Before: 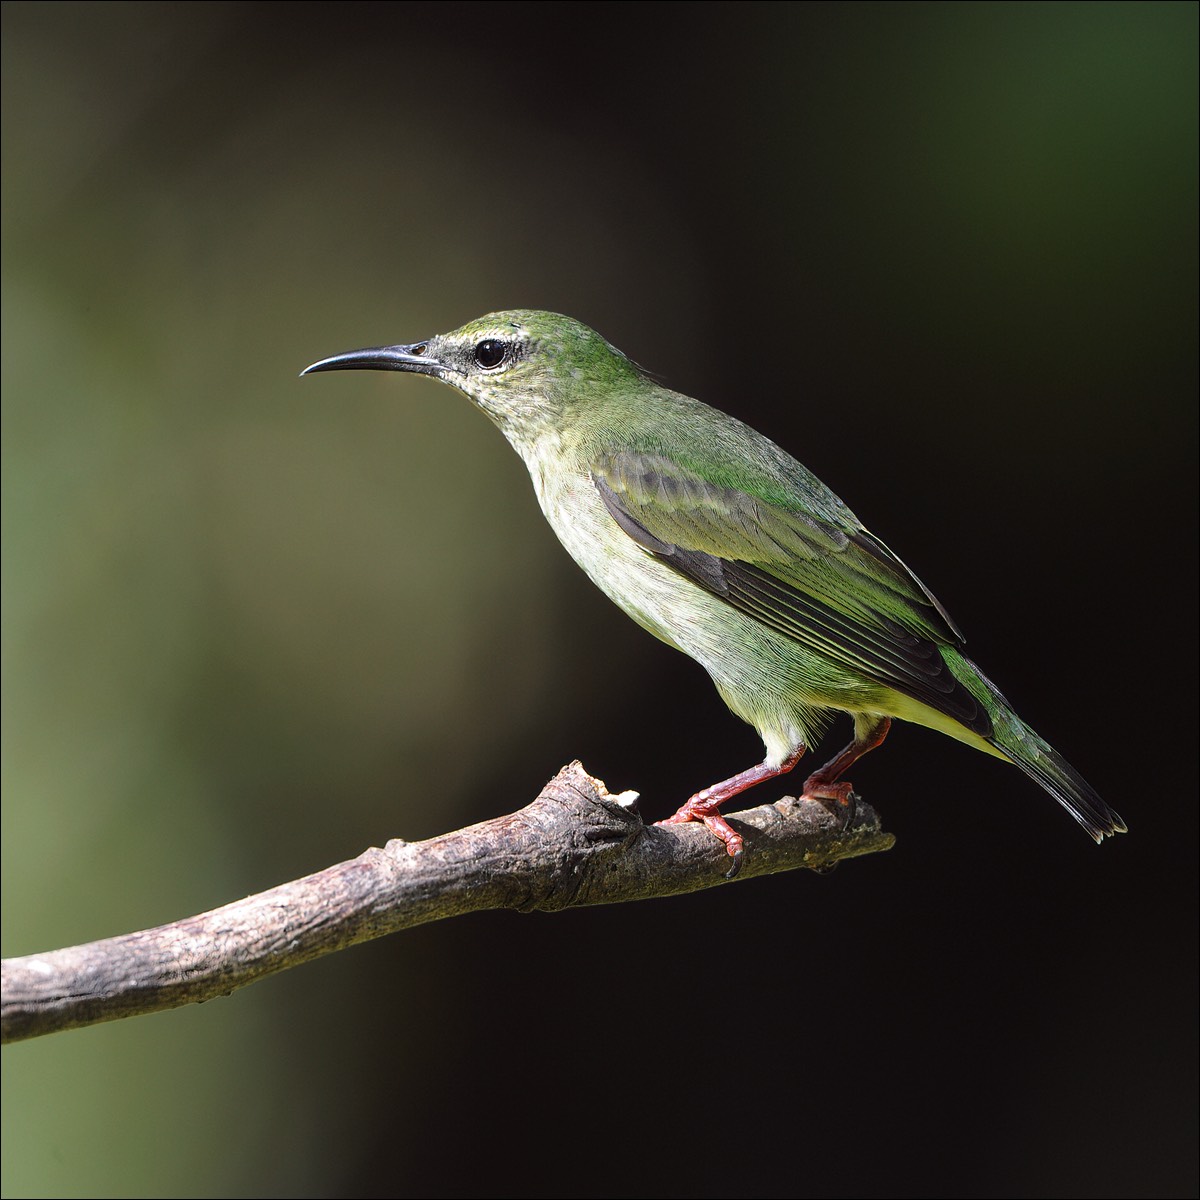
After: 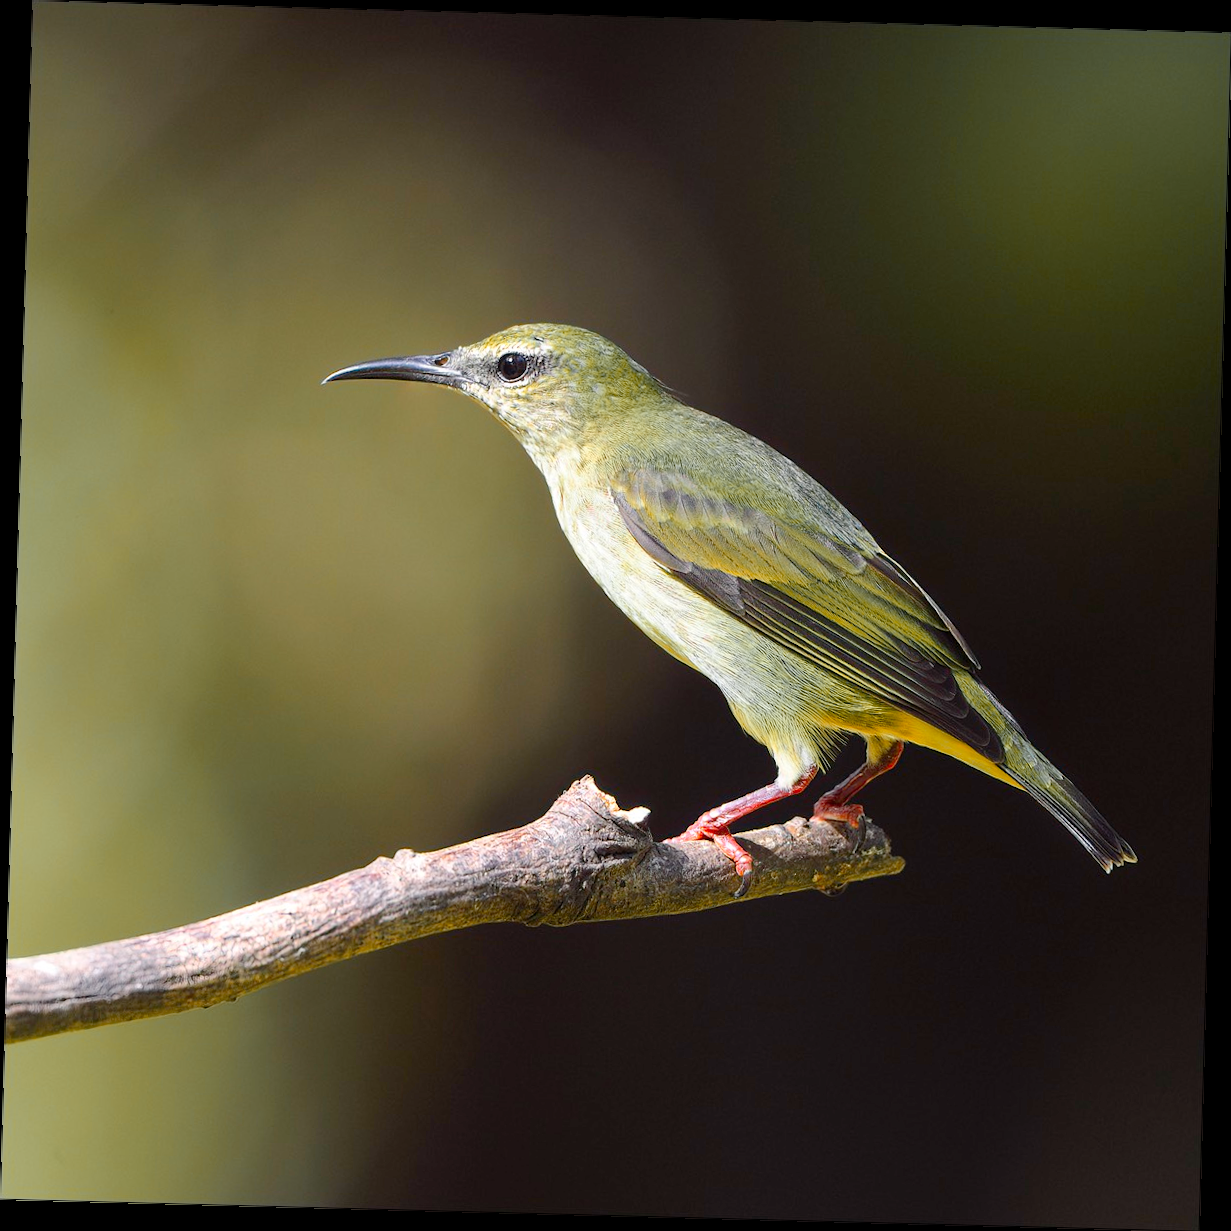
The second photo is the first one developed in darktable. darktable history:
crop and rotate: angle -1.54°
color zones: curves: ch0 [(0, 0.499) (0.143, 0.5) (0.286, 0.5) (0.429, 0.476) (0.571, 0.284) (0.714, 0.243) (0.857, 0.449) (1, 0.499)]; ch1 [(0, 0.532) (0.143, 0.645) (0.286, 0.696) (0.429, 0.211) (0.571, 0.504) (0.714, 0.493) (0.857, 0.495) (1, 0.532)]; ch2 [(0, 0.5) (0.143, 0.5) (0.286, 0.427) (0.429, 0.324) (0.571, 0.5) (0.714, 0.5) (0.857, 0.5) (1, 0.5)]
contrast brightness saturation: contrast 0.073, brightness 0.073, saturation 0.176
